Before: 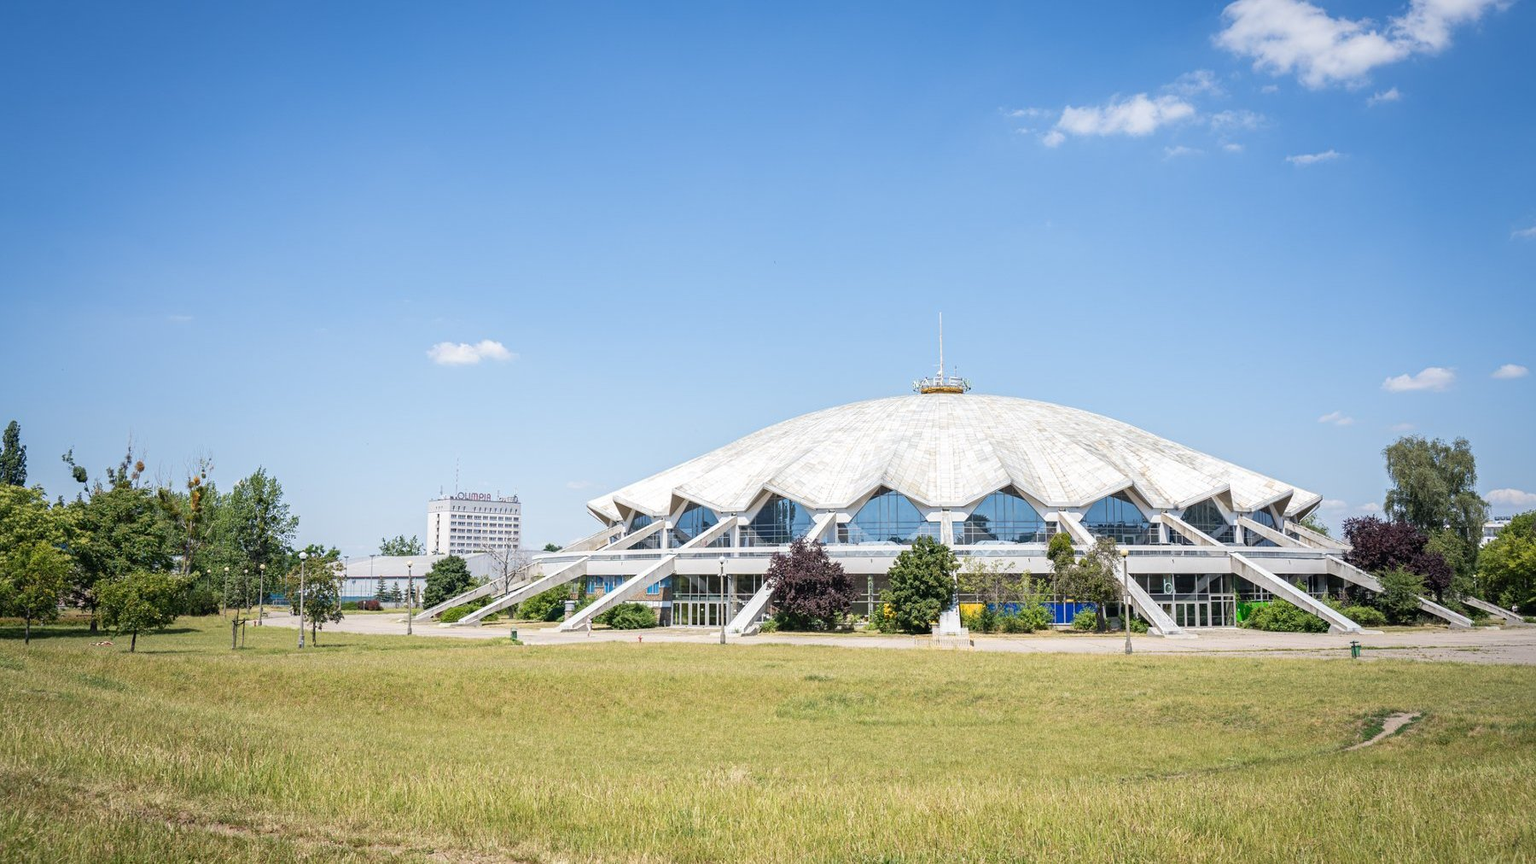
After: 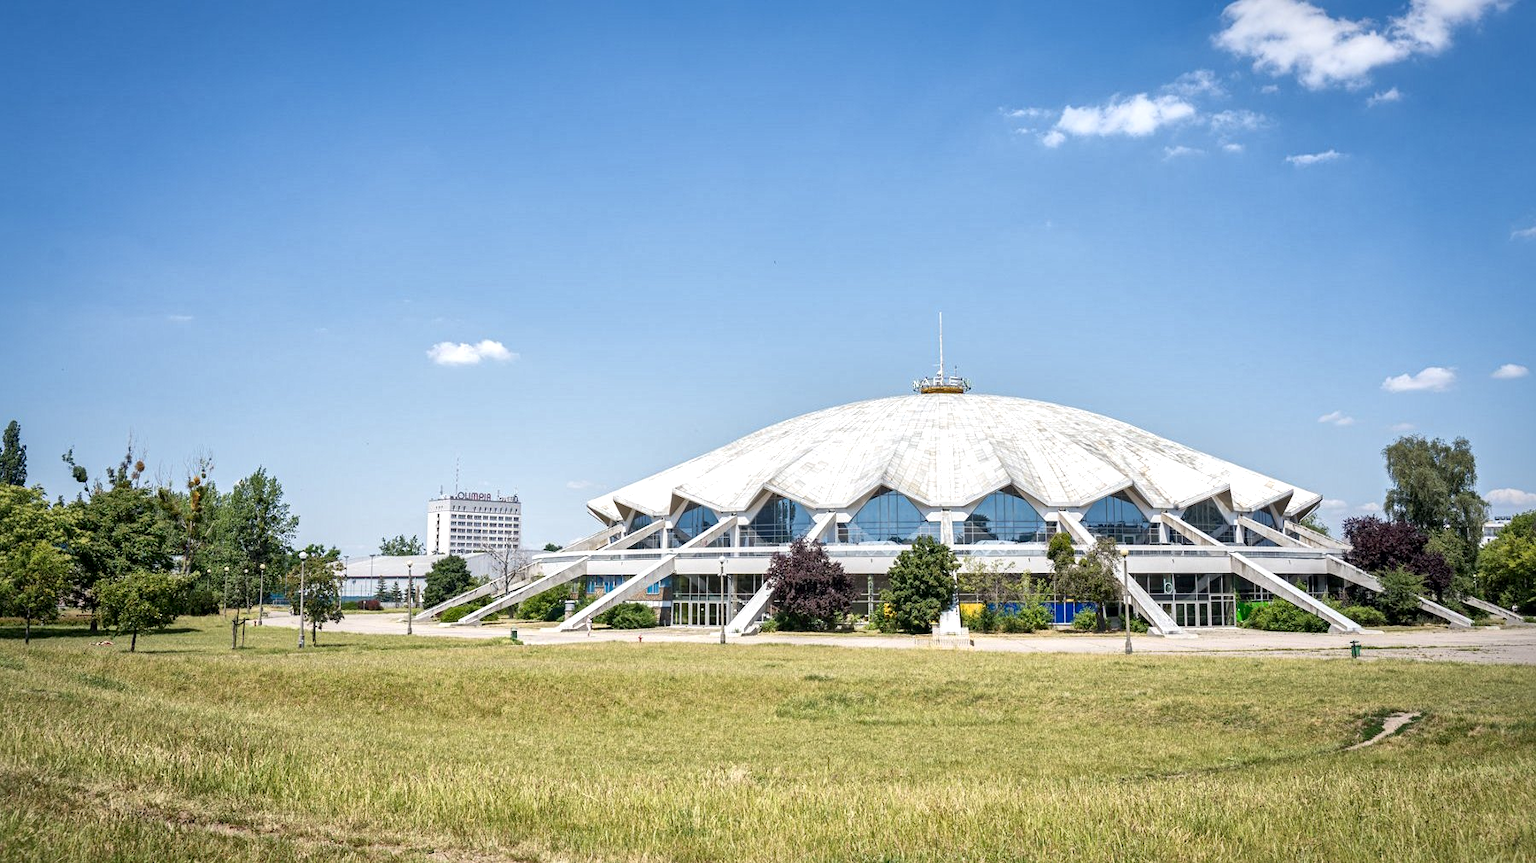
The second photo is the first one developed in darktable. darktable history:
sharpen: radius 2.934, amount 0.857, threshold 47.263
local contrast: mode bilateral grid, contrast 20, coarseness 50, detail 178%, midtone range 0.2
